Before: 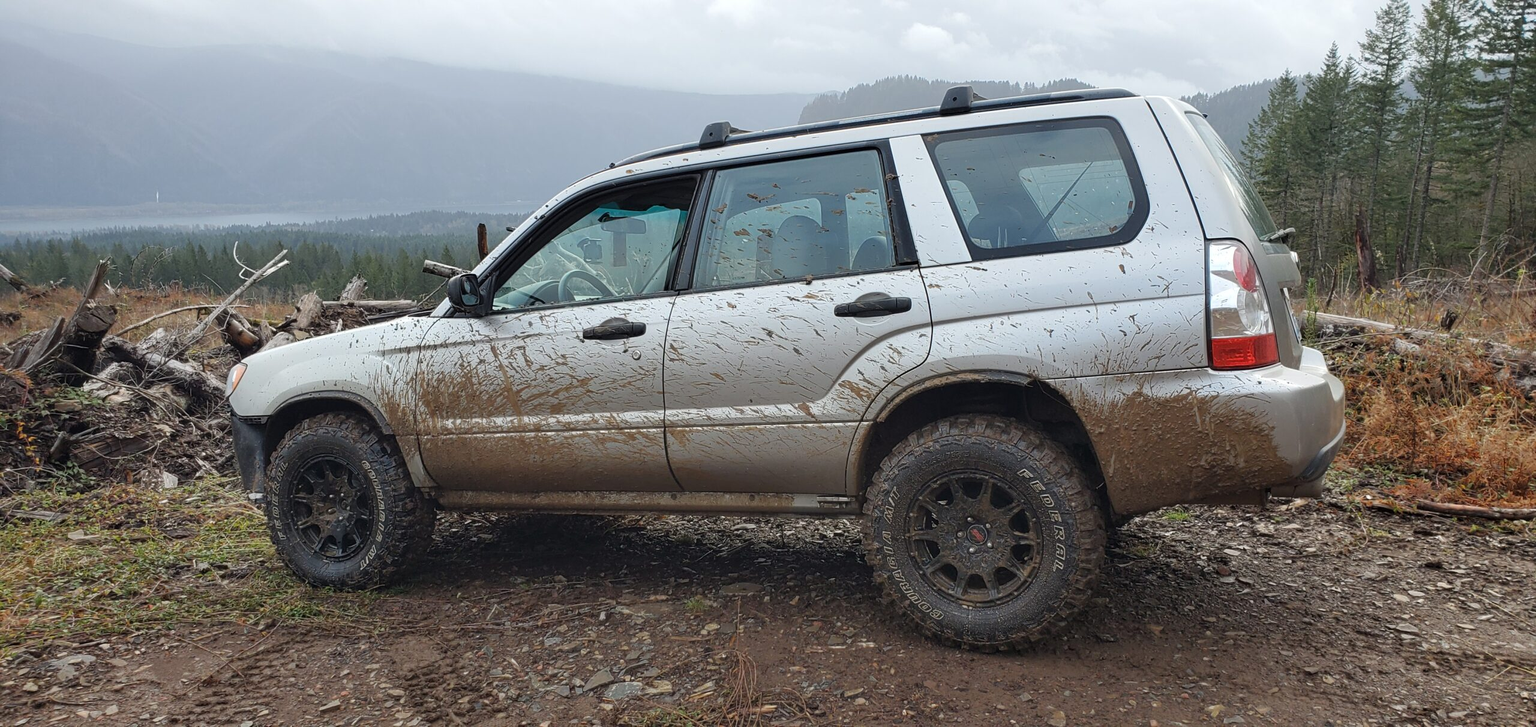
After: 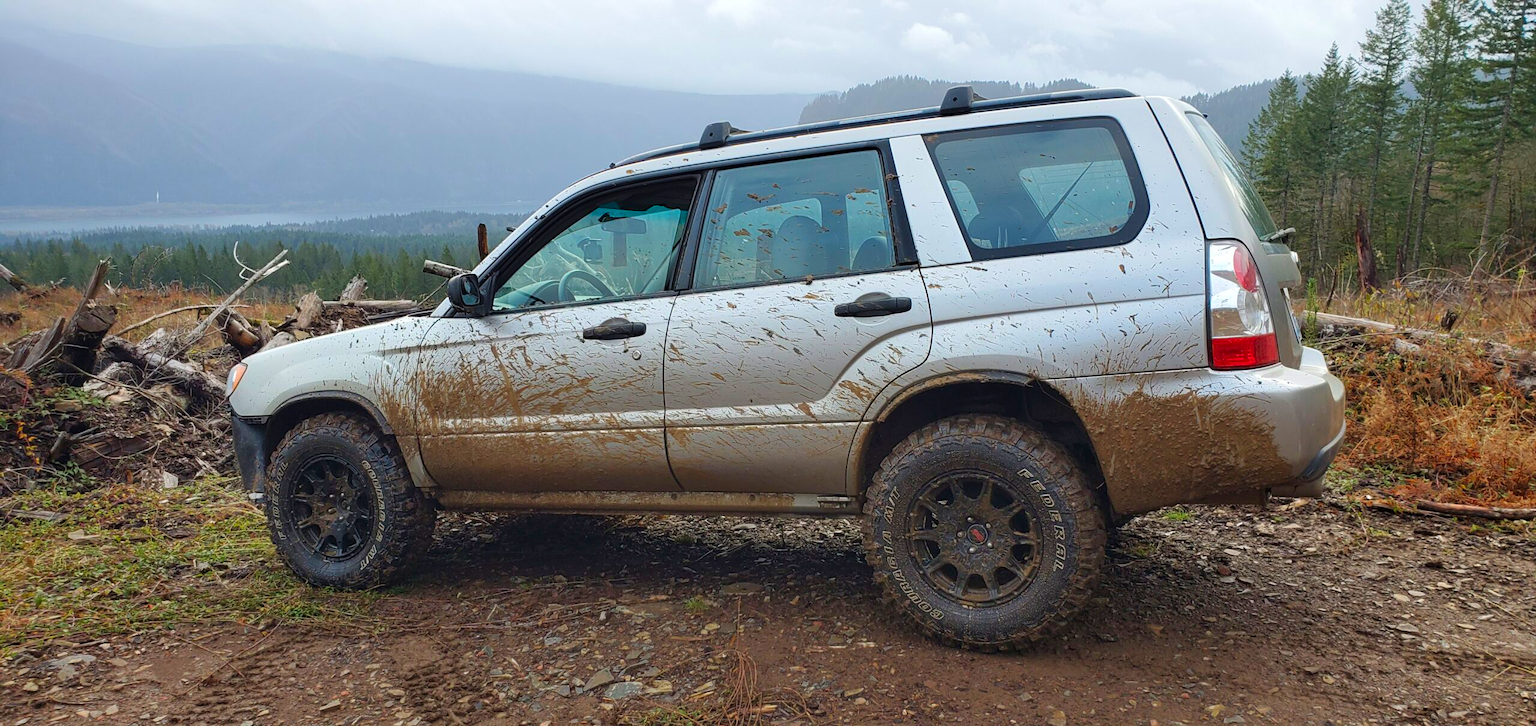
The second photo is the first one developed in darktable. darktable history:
color correction: saturation 1.34
velvia: on, module defaults
